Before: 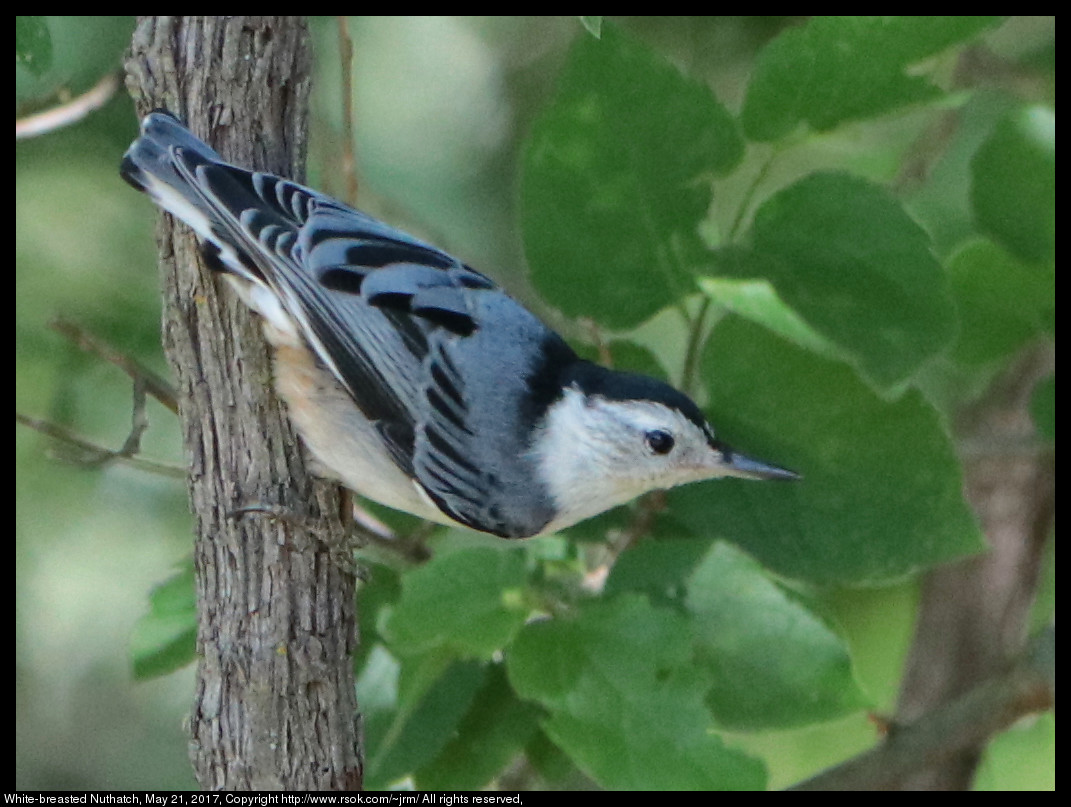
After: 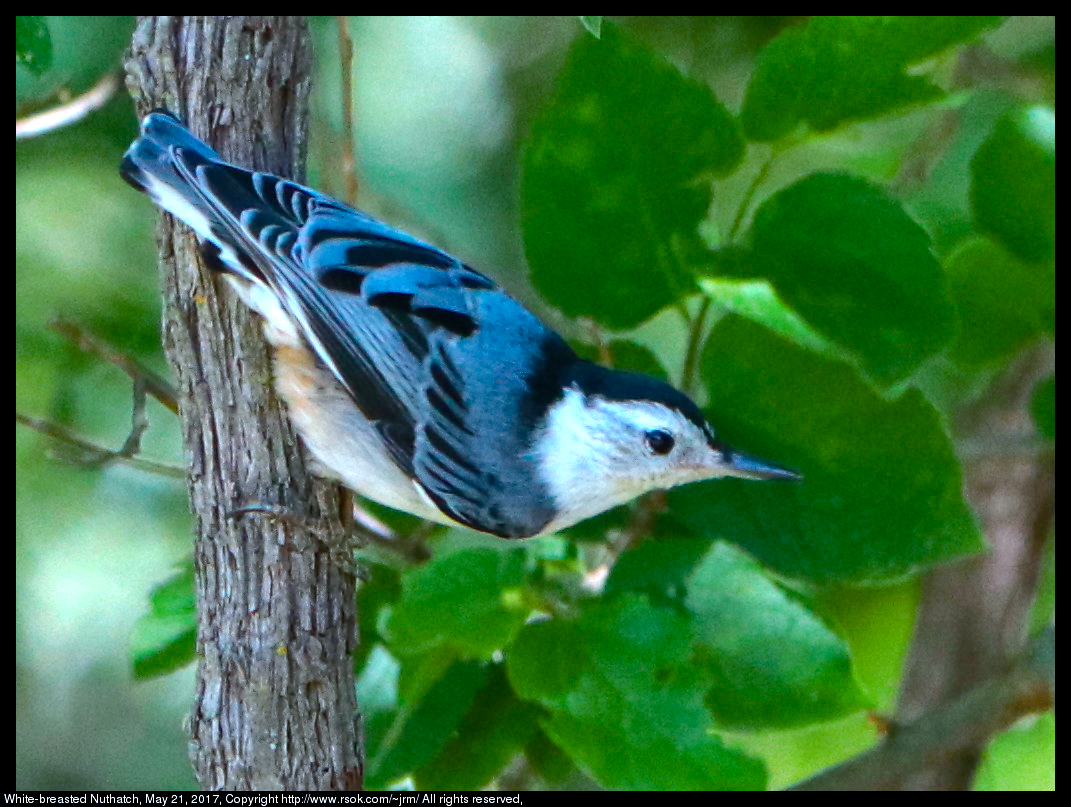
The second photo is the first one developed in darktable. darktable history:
color correction: highlights a* -2.24, highlights b* -18.1
shadows and highlights: shadows 12, white point adjustment 1.2, highlights -0.36, soften with gaussian
color balance rgb: linear chroma grading › global chroma 9%, perceptual saturation grading › global saturation 36%, perceptual saturation grading › shadows 35%, perceptual brilliance grading › global brilliance 21.21%, perceptual brilliance grading › shadows -35%, global vibrance 21.21%
